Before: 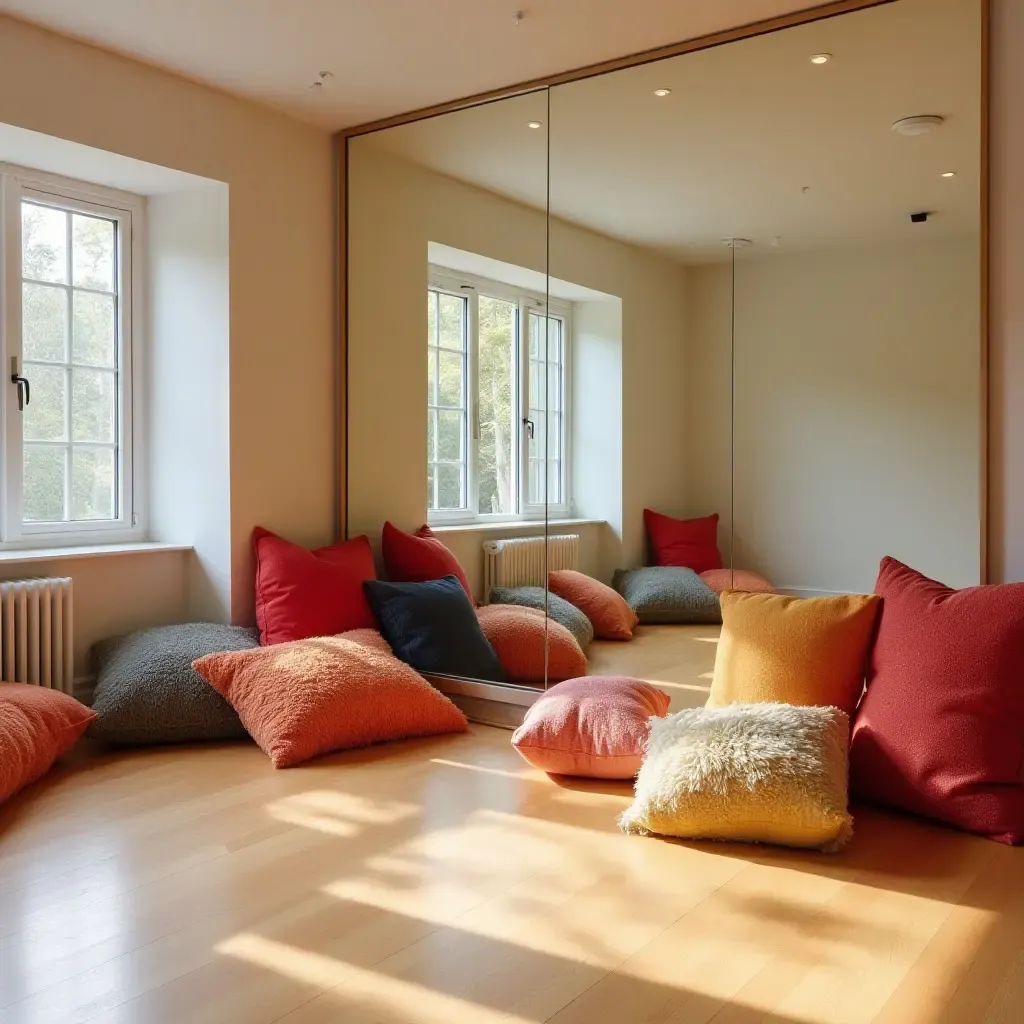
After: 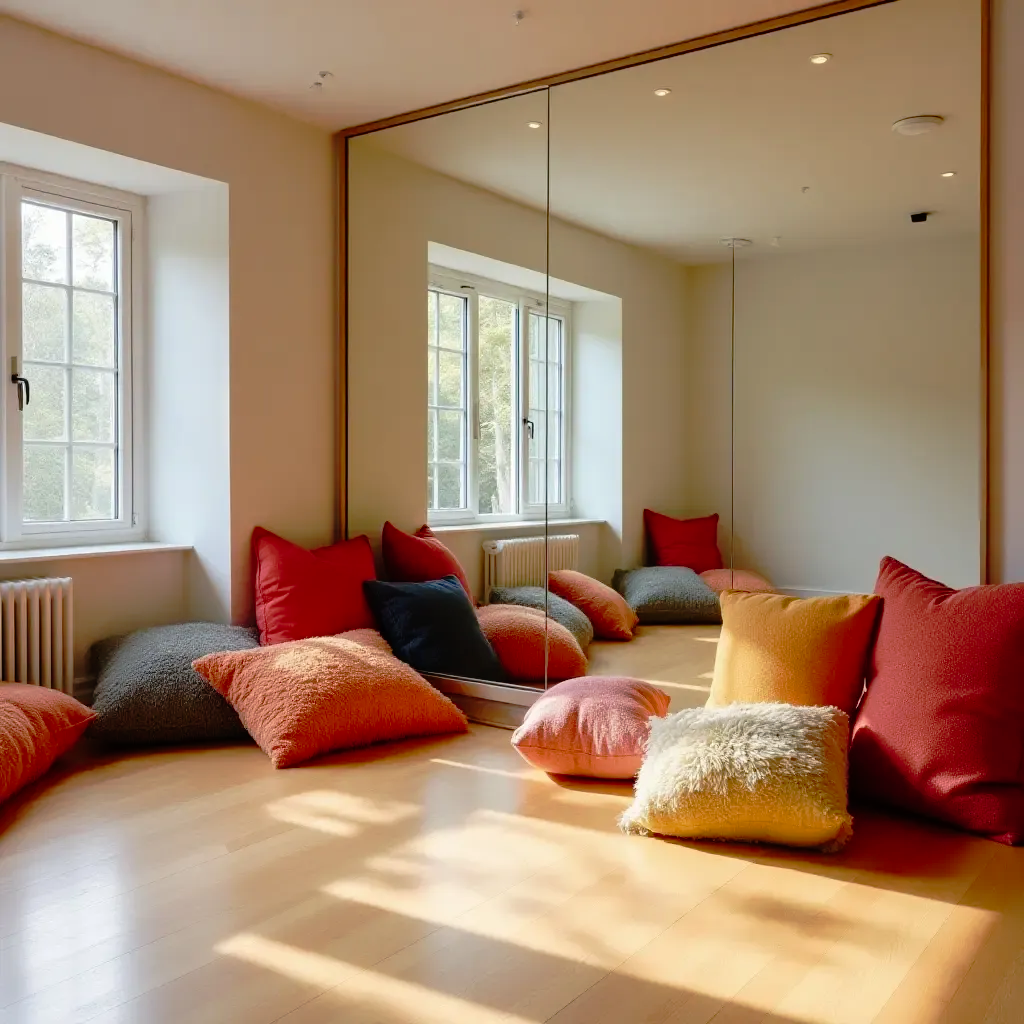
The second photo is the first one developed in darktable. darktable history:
tone curve: curves: ch0 [(0, 0) (0.126, 0.061) (0.362, 0.382) (0.498, 0.498) (0.706, 0.712) (1, 1)]; ch1 [(0, 0) (0.5, 0.505) (0.55, 0.578) (1, 1)]; ch2 [(0, 0) (0.44, 0.424) (0.489, 0.483) (0.537, 0.538) (1, 1)], preserve colors none
